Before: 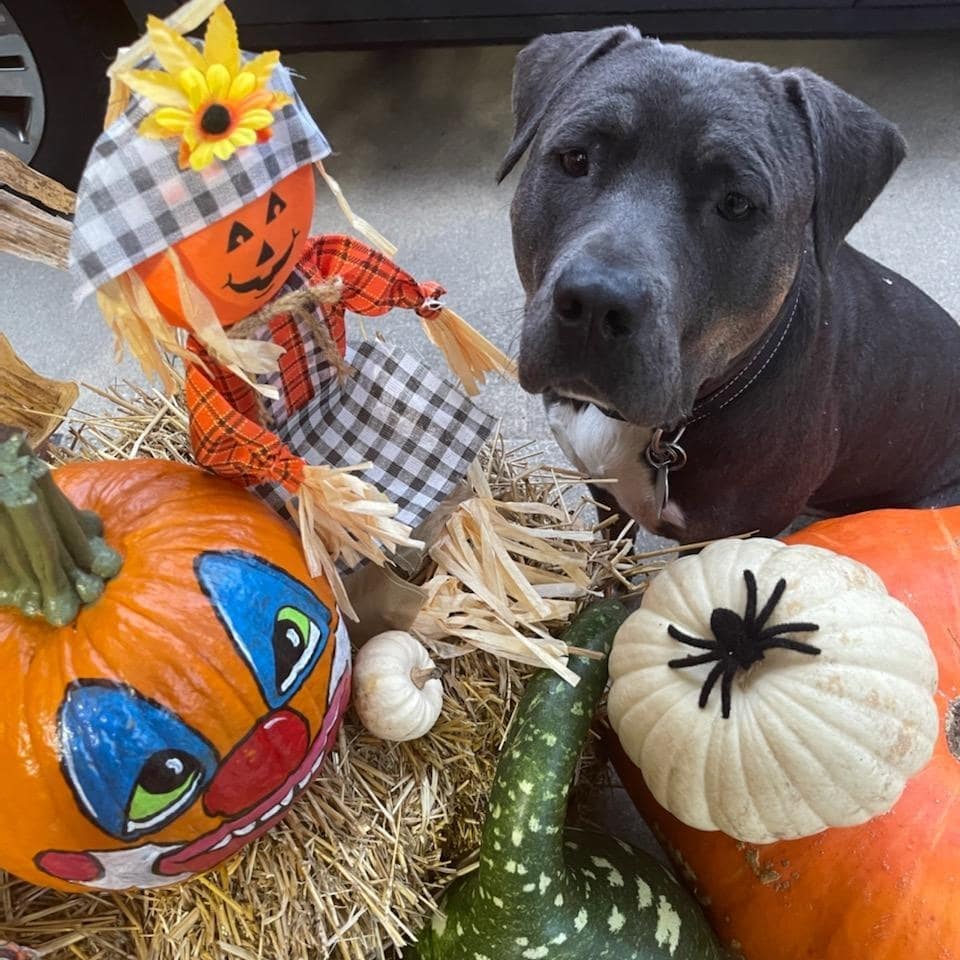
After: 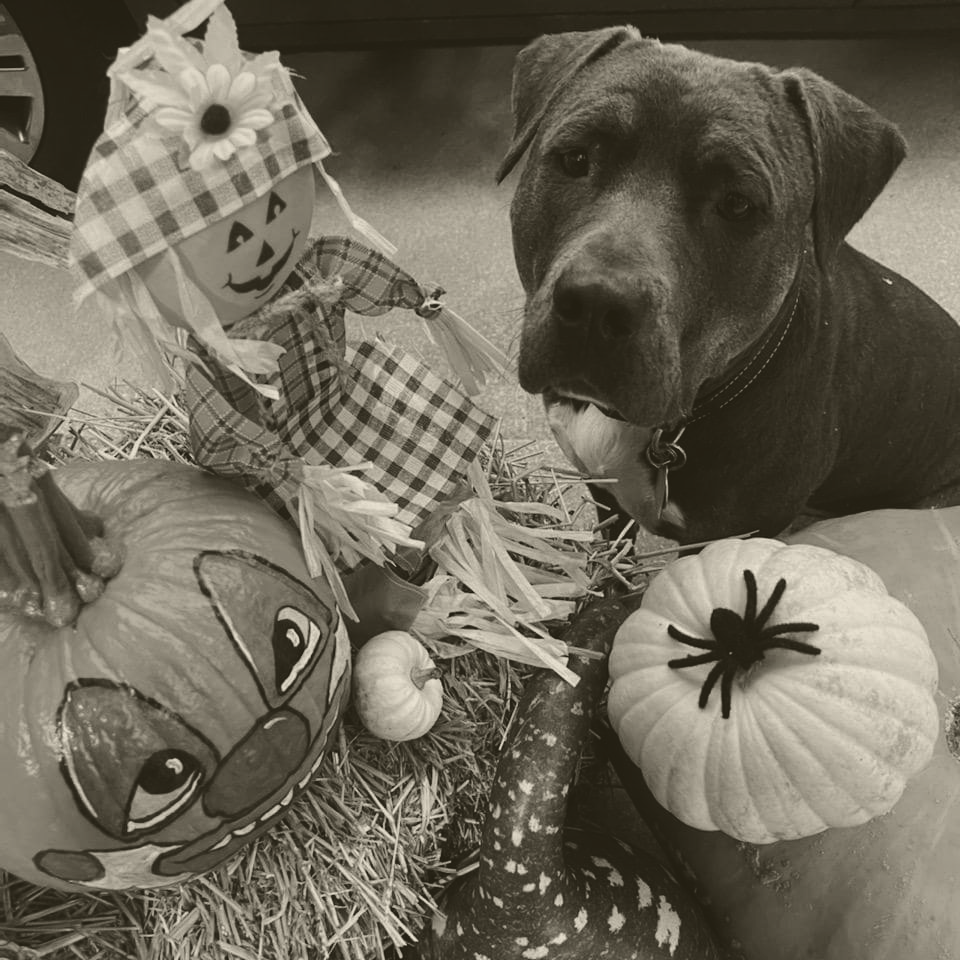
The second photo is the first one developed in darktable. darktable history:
colorize: hue 41.44°, saturation 22%, source mix 60%, lightness 10.61%
tone equalizer: -8 EV -1.08 EV, -7 EV -1.01 EV, -6 EV -0.867 EV, -5 EV -0.578 EV, -3 EV 0.578 EV, -2 EV 0.867 EV, -1 EV 1.01 EV, +0 EV 1.08 EV, edges refinement/feathering 500, mask exposure compensation -1.57 EV, preserve details no
